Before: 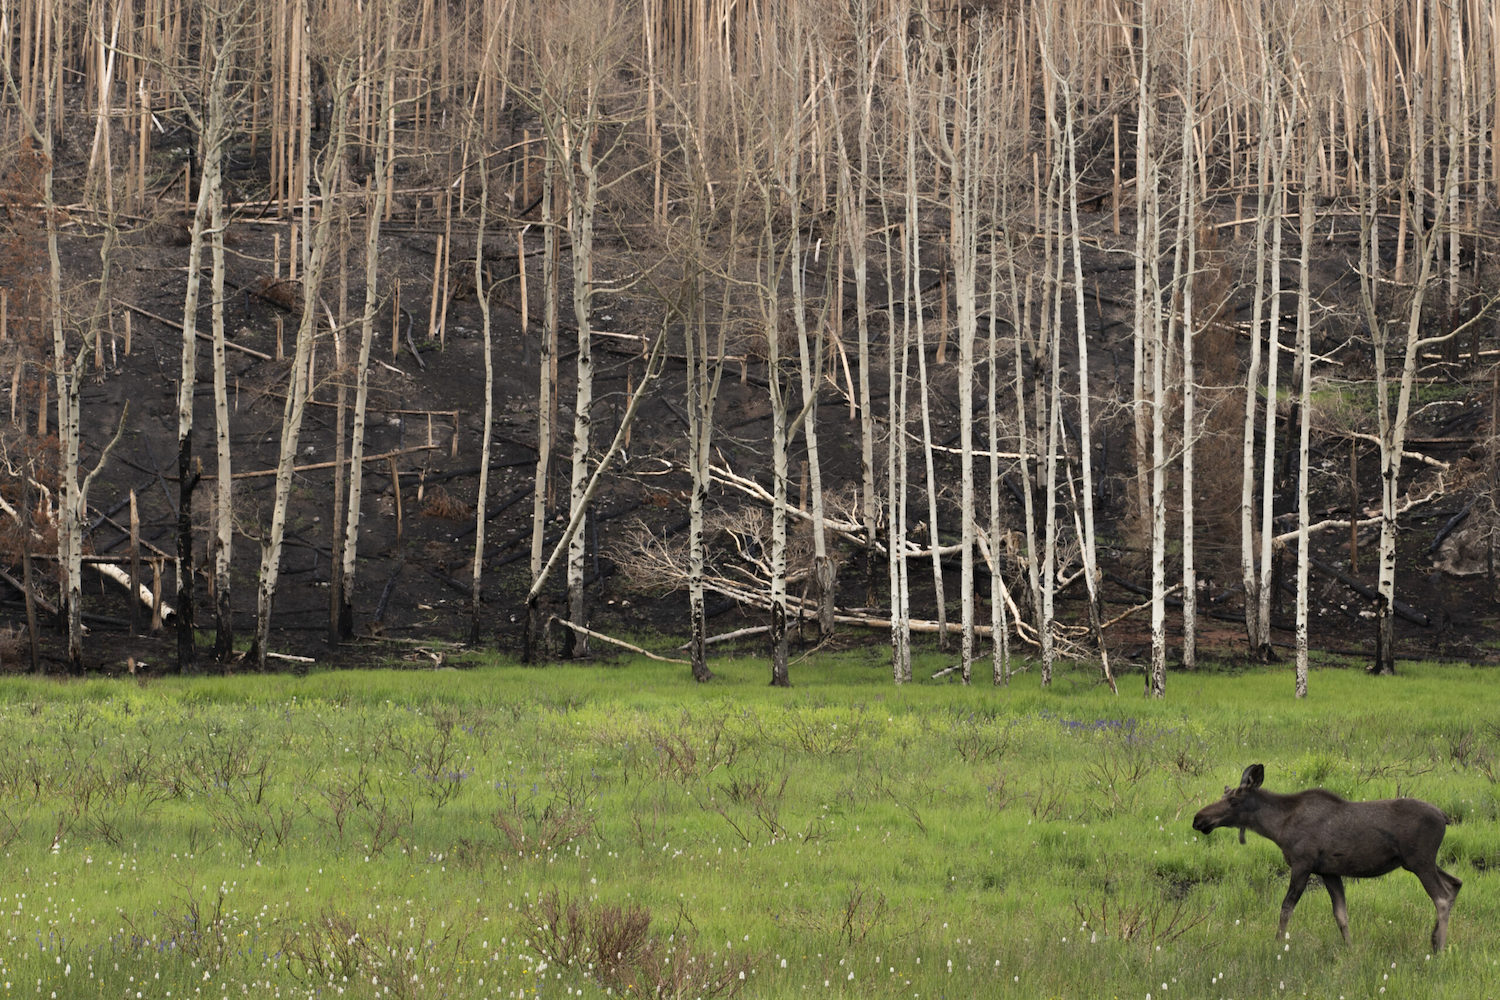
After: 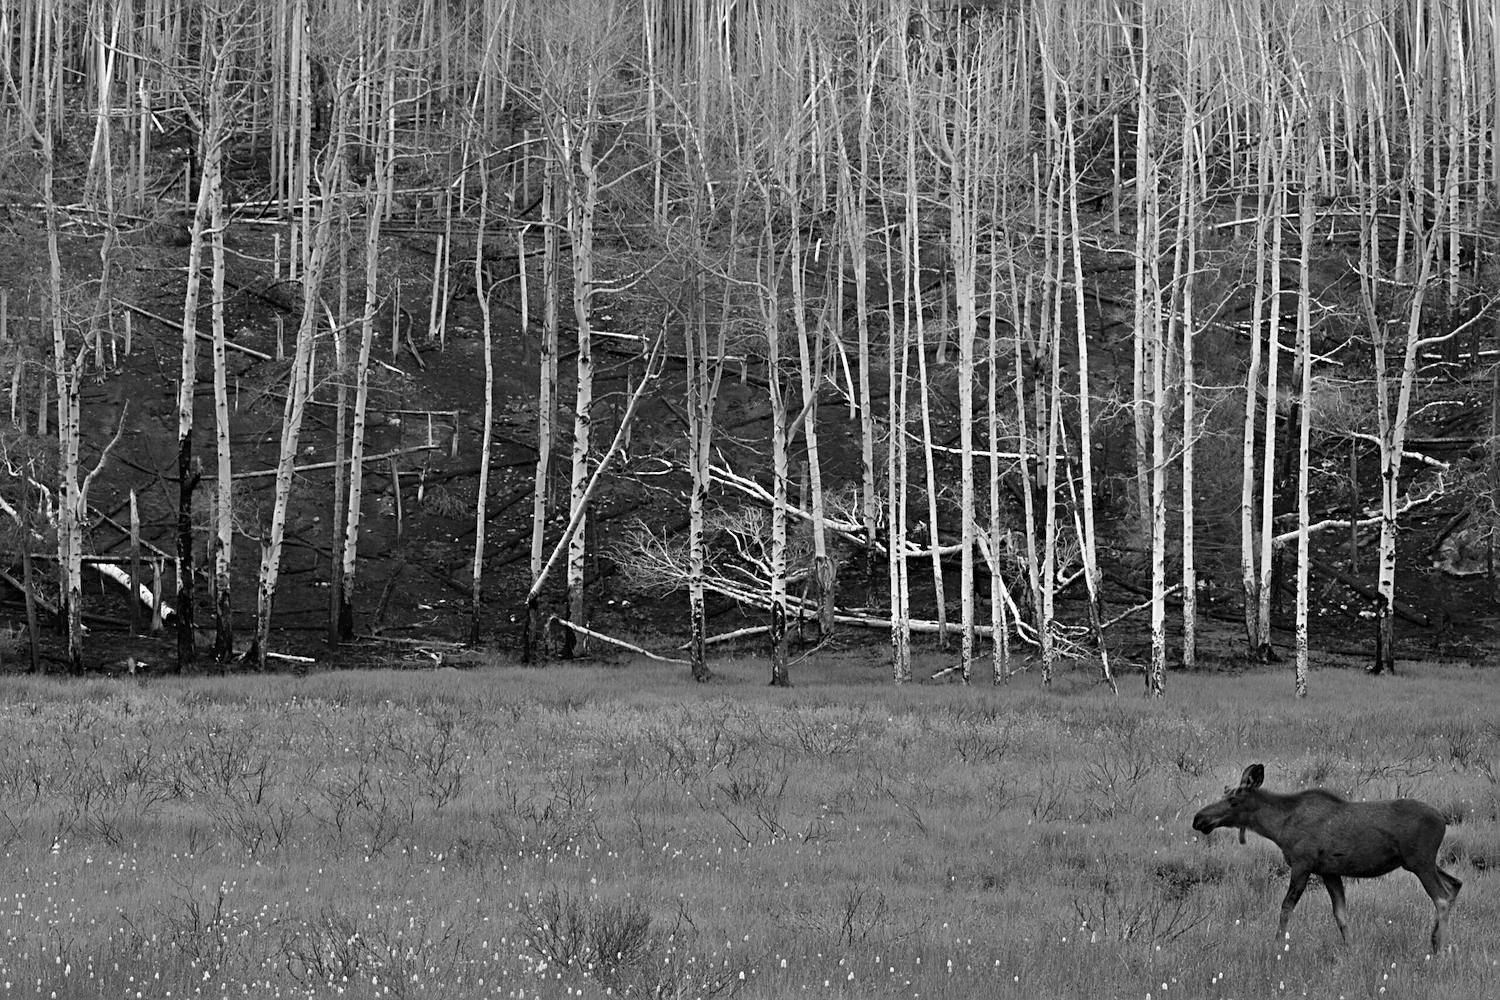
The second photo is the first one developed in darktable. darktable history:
monochrome: a 0, b 0, size 0.5, highlights 0.57
sharpen: on, module defaults
